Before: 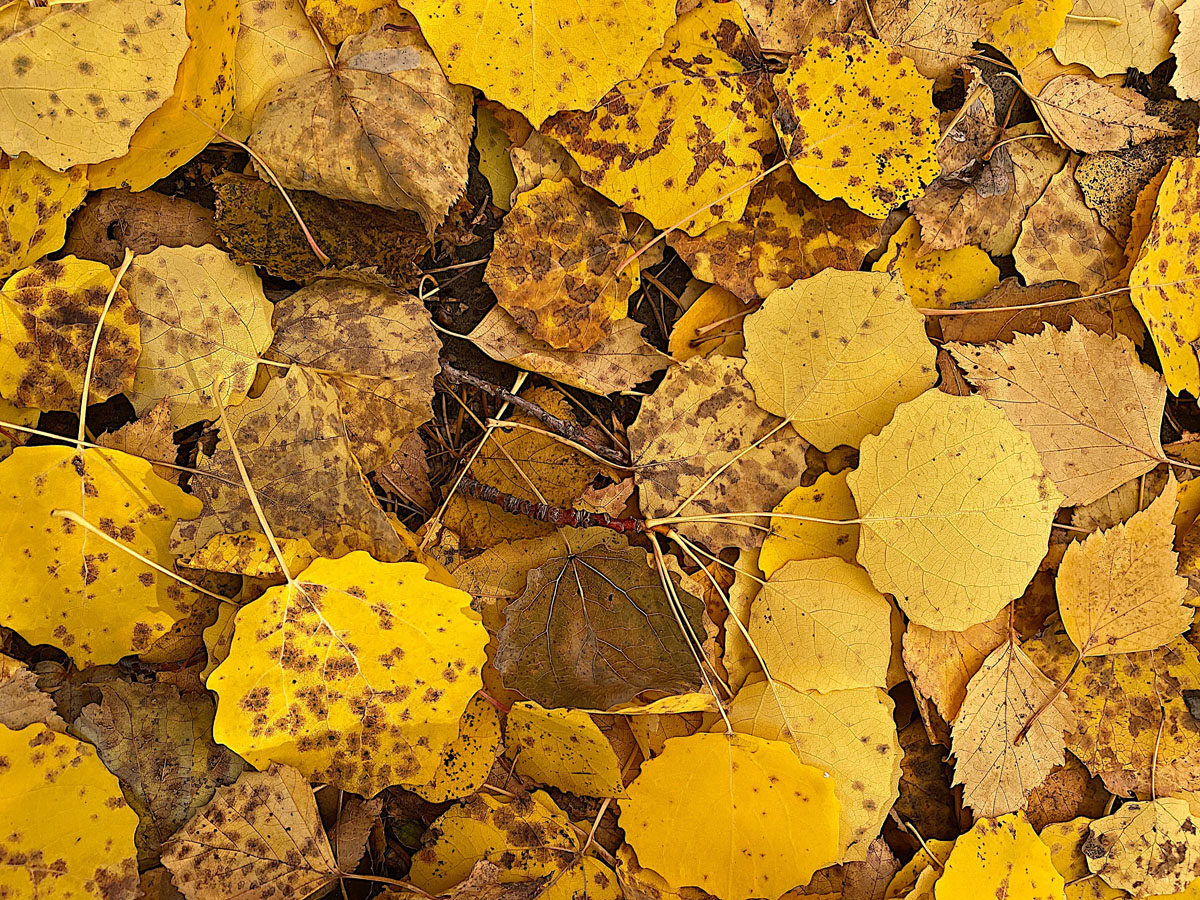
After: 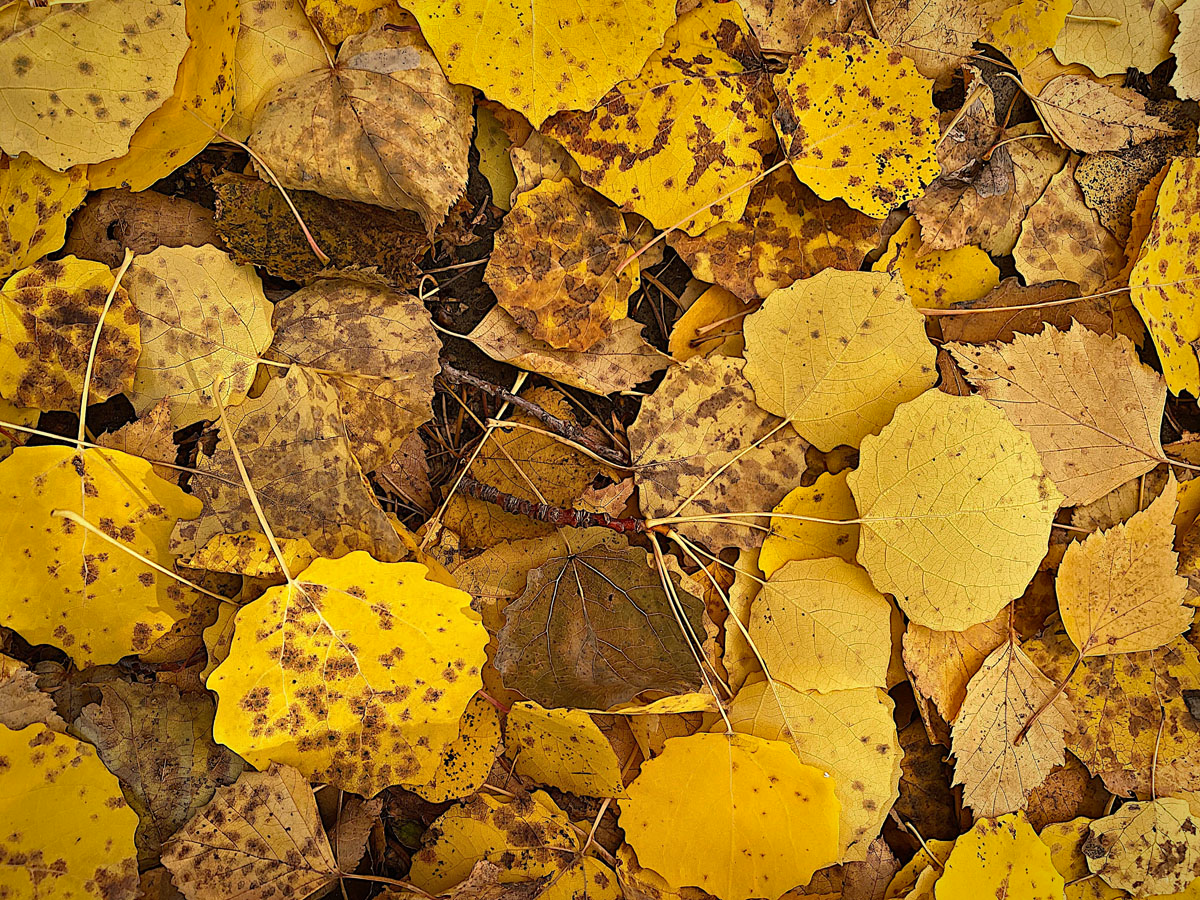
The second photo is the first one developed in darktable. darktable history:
shadows and highlights: soften with gaussian
vignetting: fall-off start 80.87%, fall-off radius 61.59%, brightness -0.384, saturation 0.007, center (0, 0.007), automatic ratio true, width/height ratio 1.418
